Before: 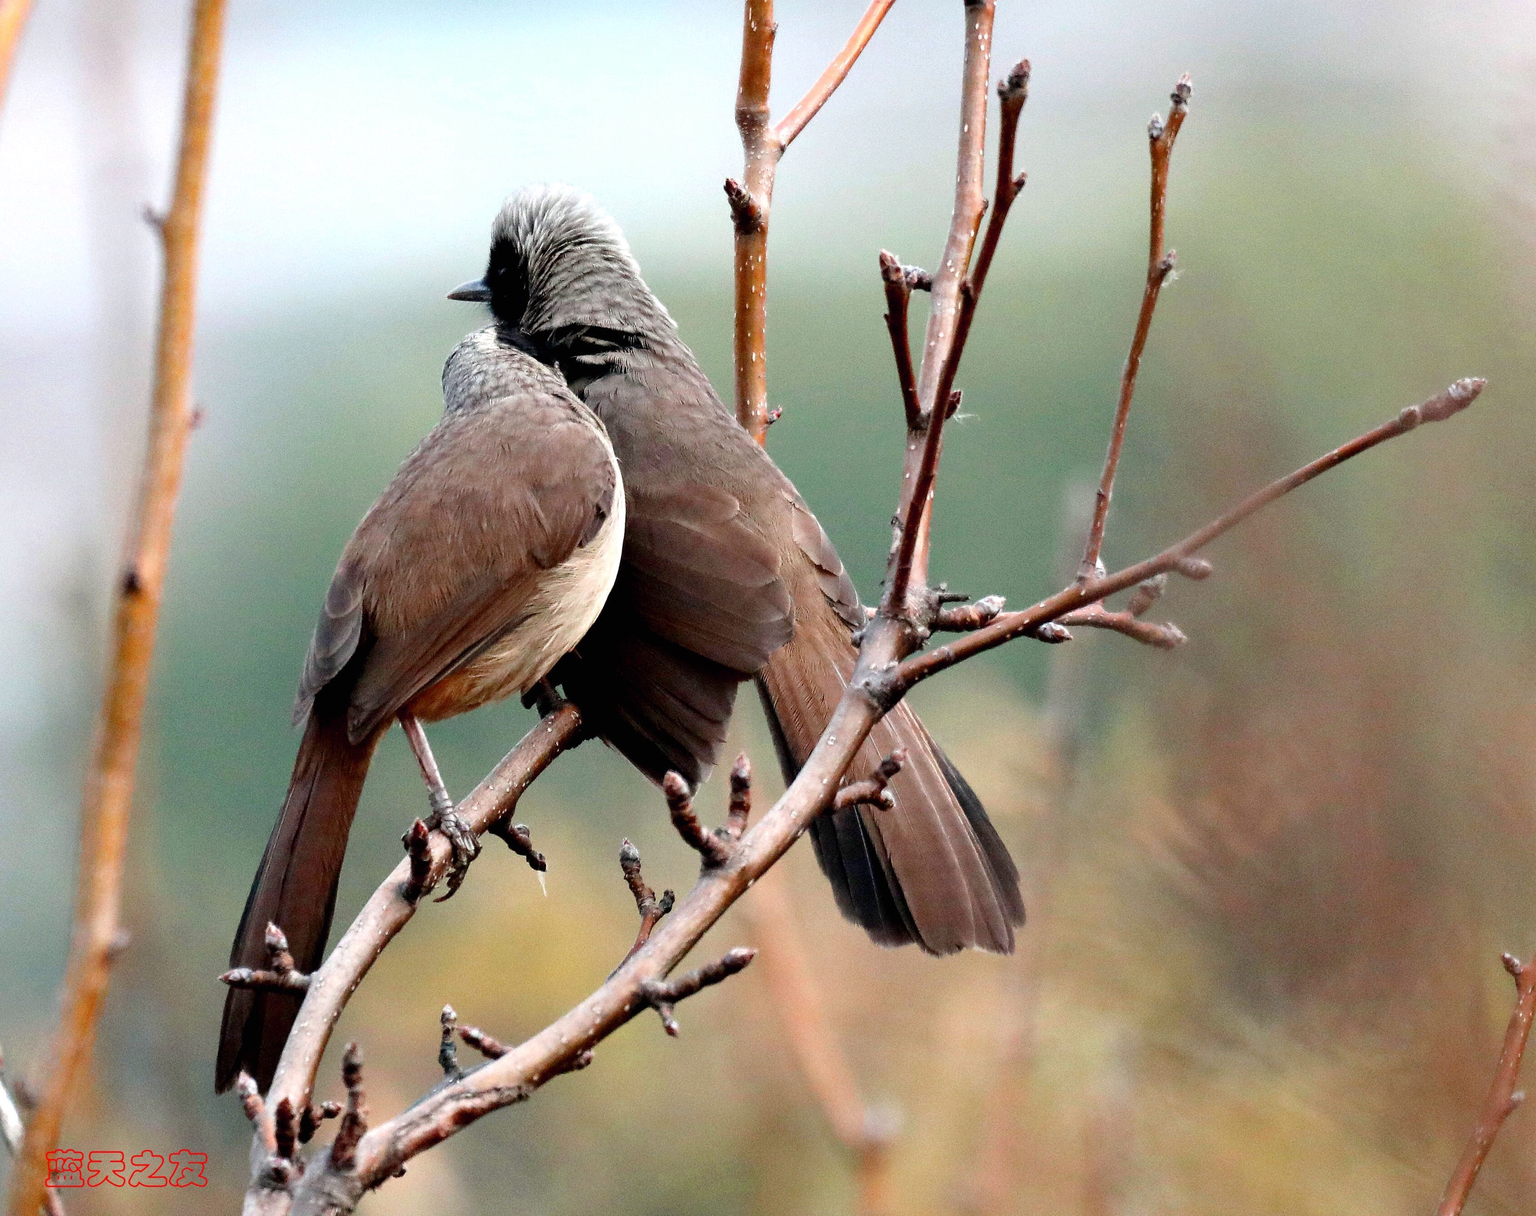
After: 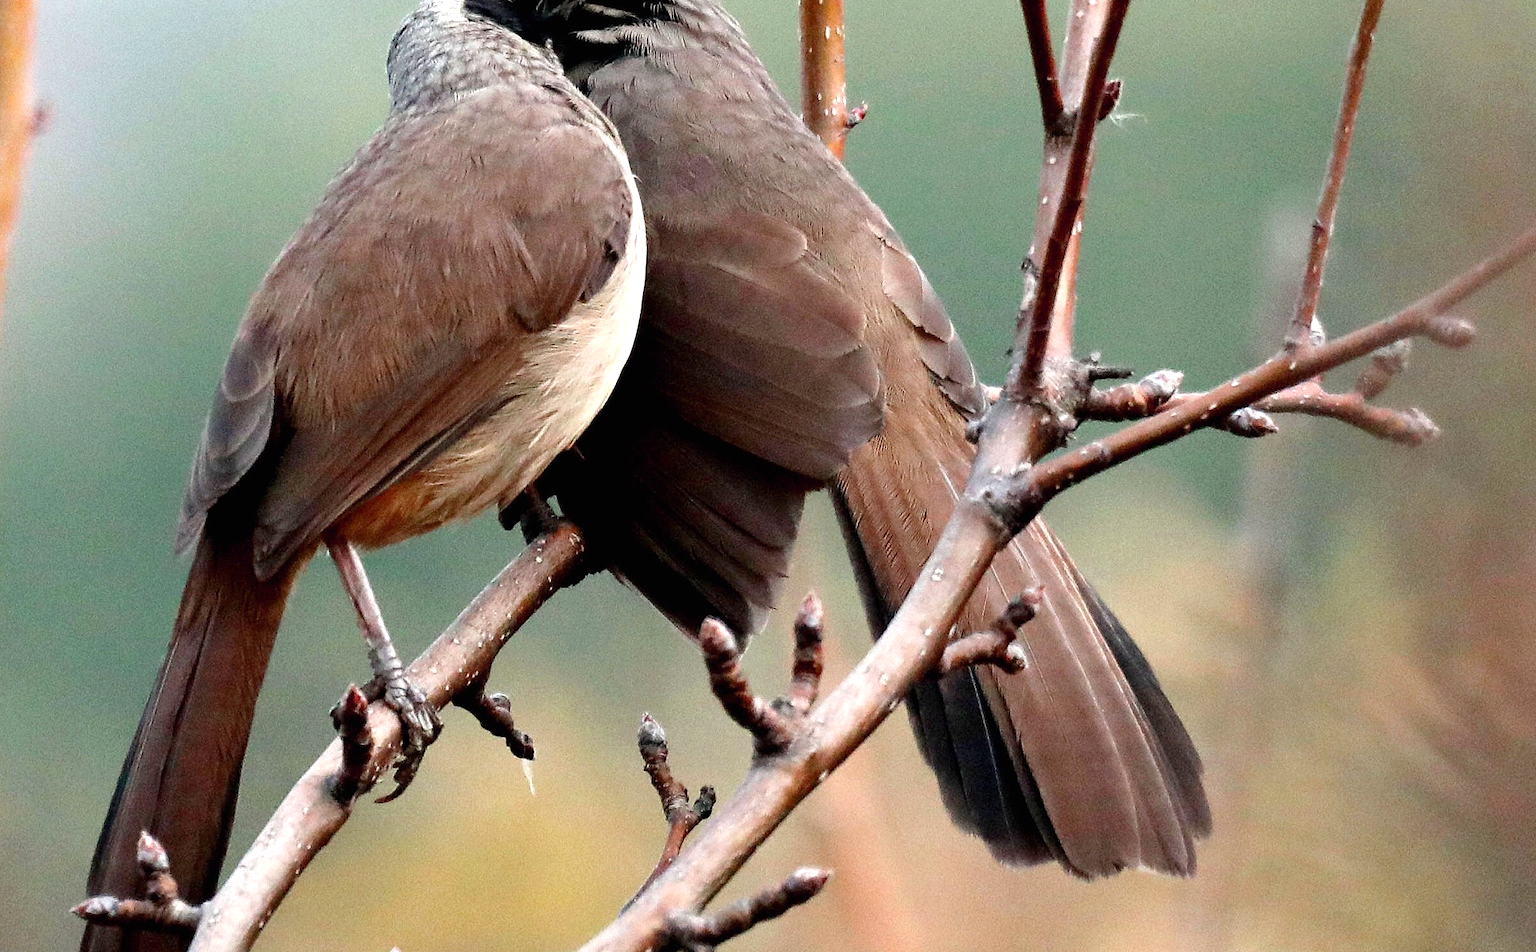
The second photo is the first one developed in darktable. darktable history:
crop: left 10.982%, top 27.466%, right 18.246%, bottom 17.081%
tone equalizer: on, module defaults
exposure: exposure 0.195 EV, compensate highlight preservation false
